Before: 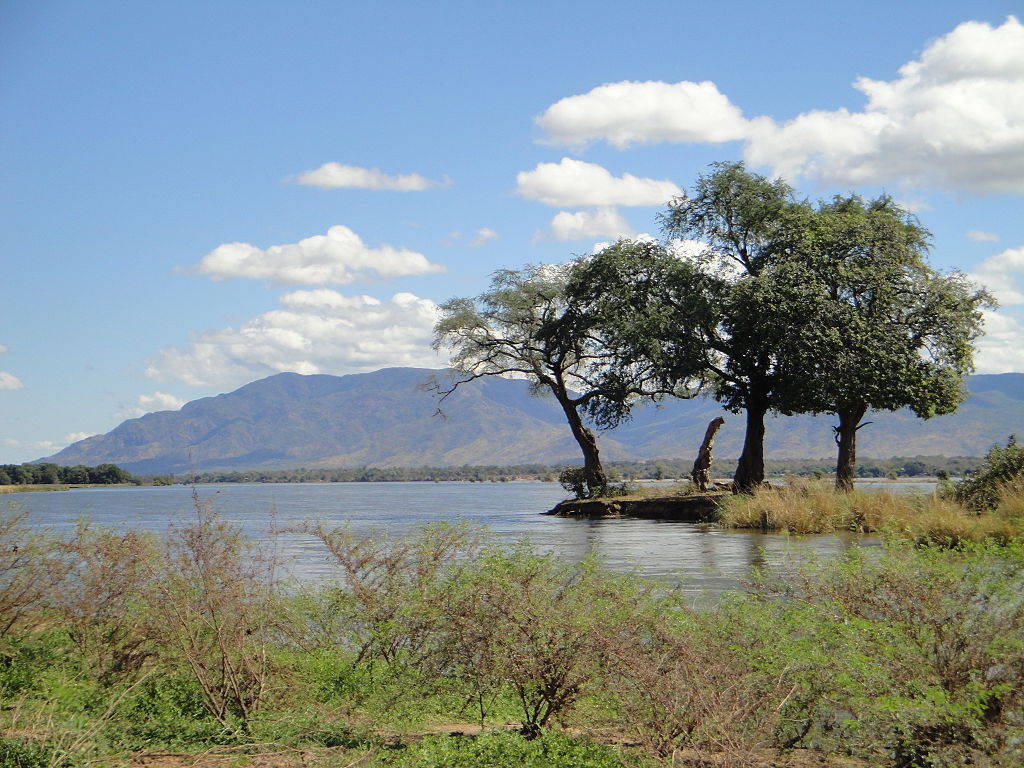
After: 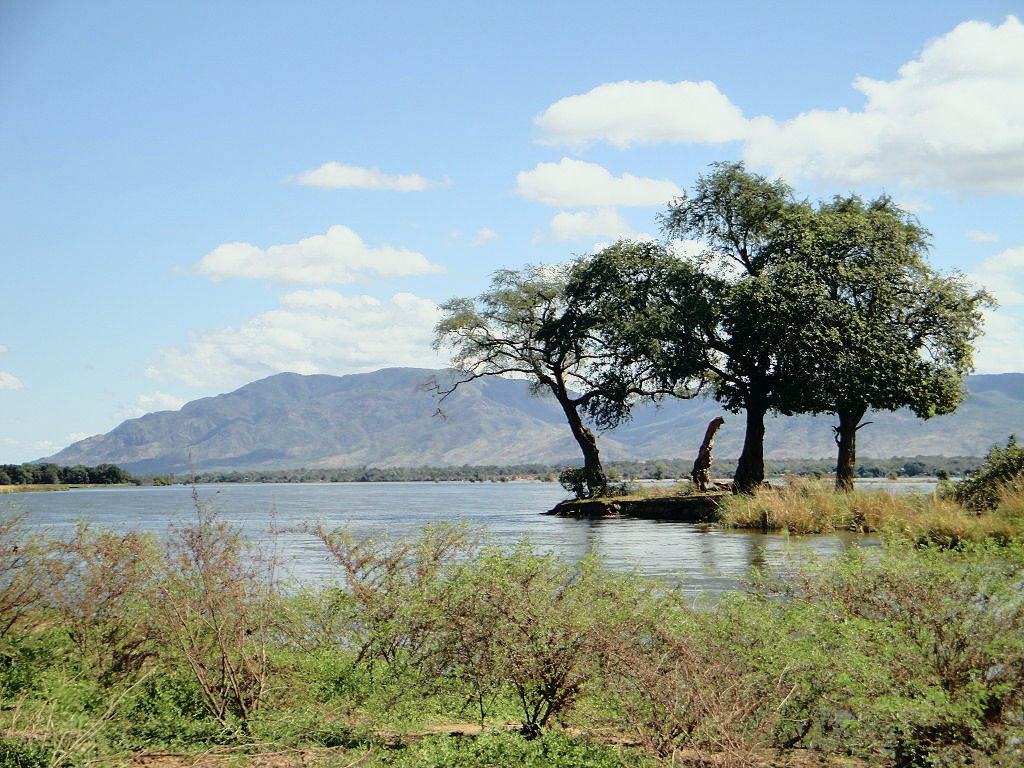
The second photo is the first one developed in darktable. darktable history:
tone curve: curves: ch0 [(0, 0) (0.081, 0.044) (0.192, 0.125) (0.283, 0.238) (0.416, 0.449) (0.495, 0.524) (0.661, 0.756) (0.788, 0.87) (1, 0.951)]; ch1 [(0, 0) (0.161, 0.092) (0.35, 0.33) (0.392, 0.392) (0.427, 0.426) (0.479, 0.472) (0.505, 0.497) (0.521, 0.524) (0.567, 0.56) (0.583, 0.592) (0.625, 0.627) (0.678, 0.733) (1, 1)]; ch2 [(0, 0) (0.346, 0.362) (0.404, 0.427) (0.502, 0.499) (0.531, 0.523) (0.544, 0.561) (0.58, 0.59) (0.629, 0.642) (0.717, 0.678) (1, 1)], color space Lab, independent channels, preserve colors none
